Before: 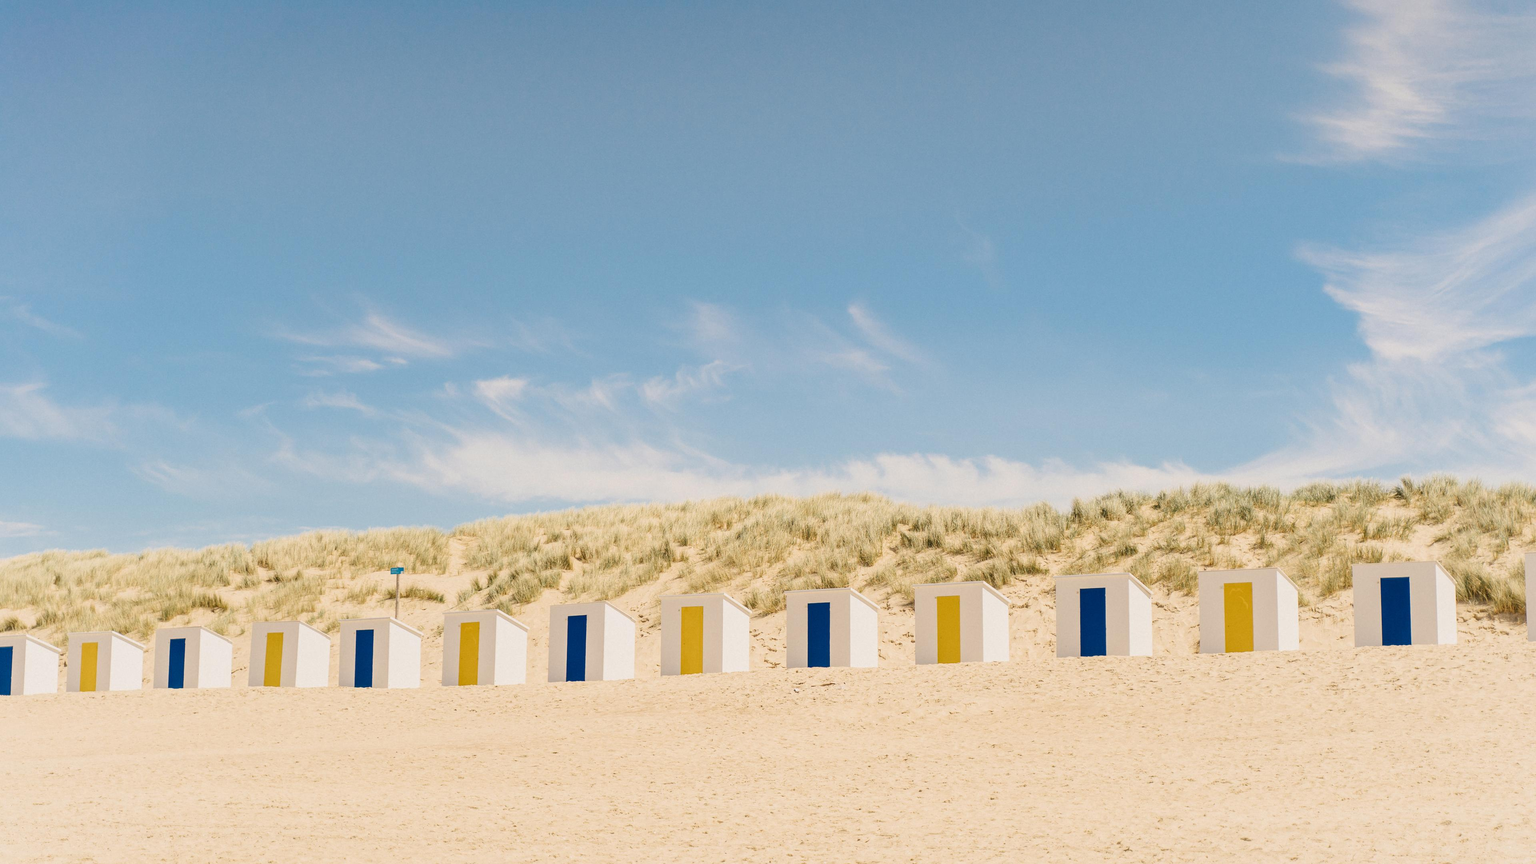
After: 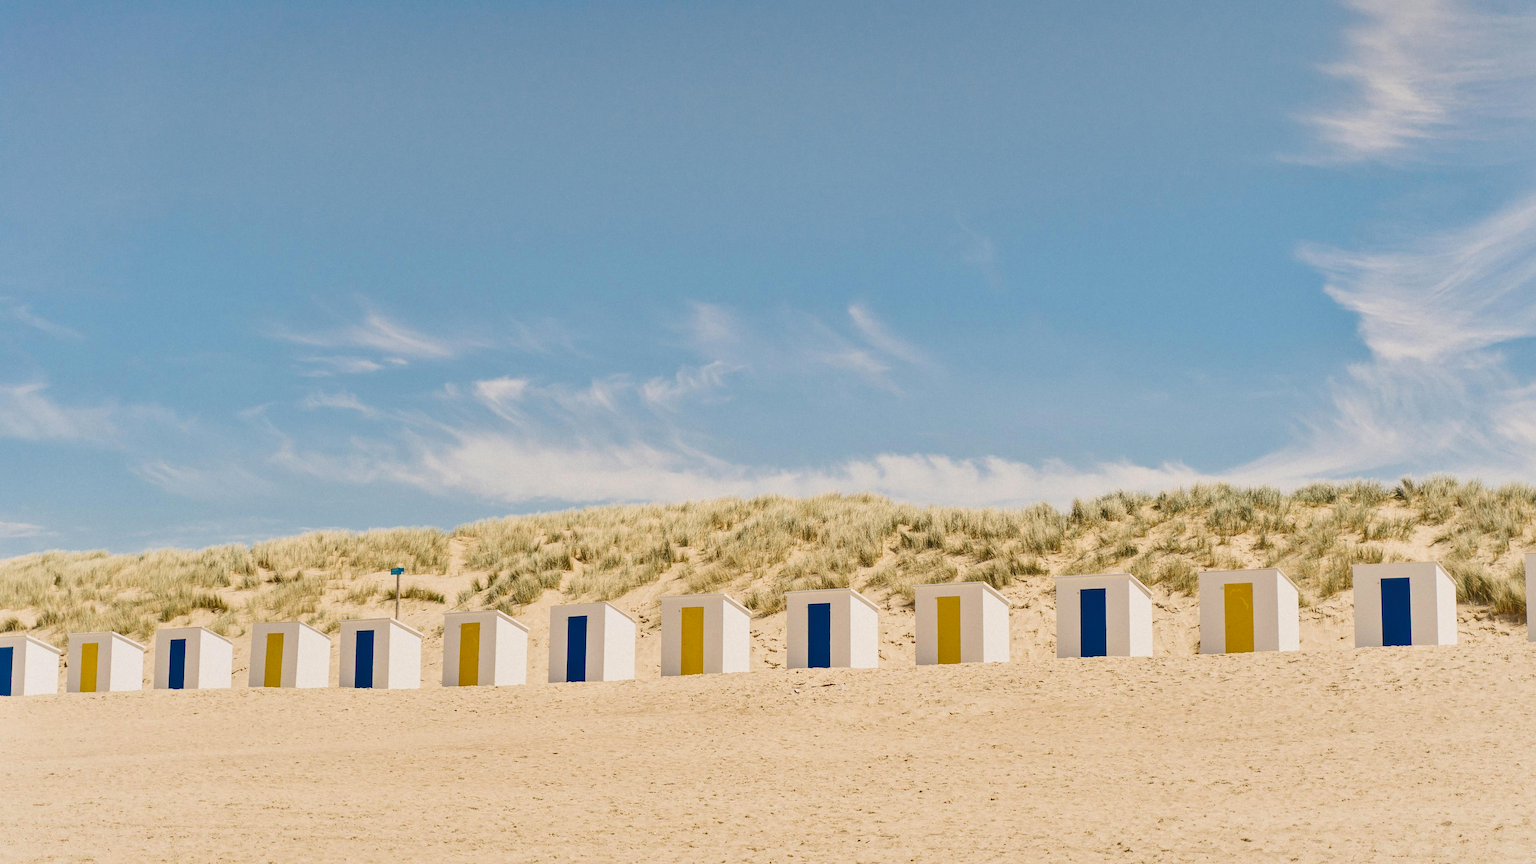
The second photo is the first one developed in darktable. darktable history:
shadows and highlights: soften with gaussian
exposure: black level correction -0.005, exposure 0.055 EV, compensate exposure bias true, compensate highlight preservation false
color calibration: gray › normalize channels true, illuminant same as pipeline (D50), adaptation none (bypass), x 0.333, y 0.334, temperature 5009.72 K, gamut compression 0.013
